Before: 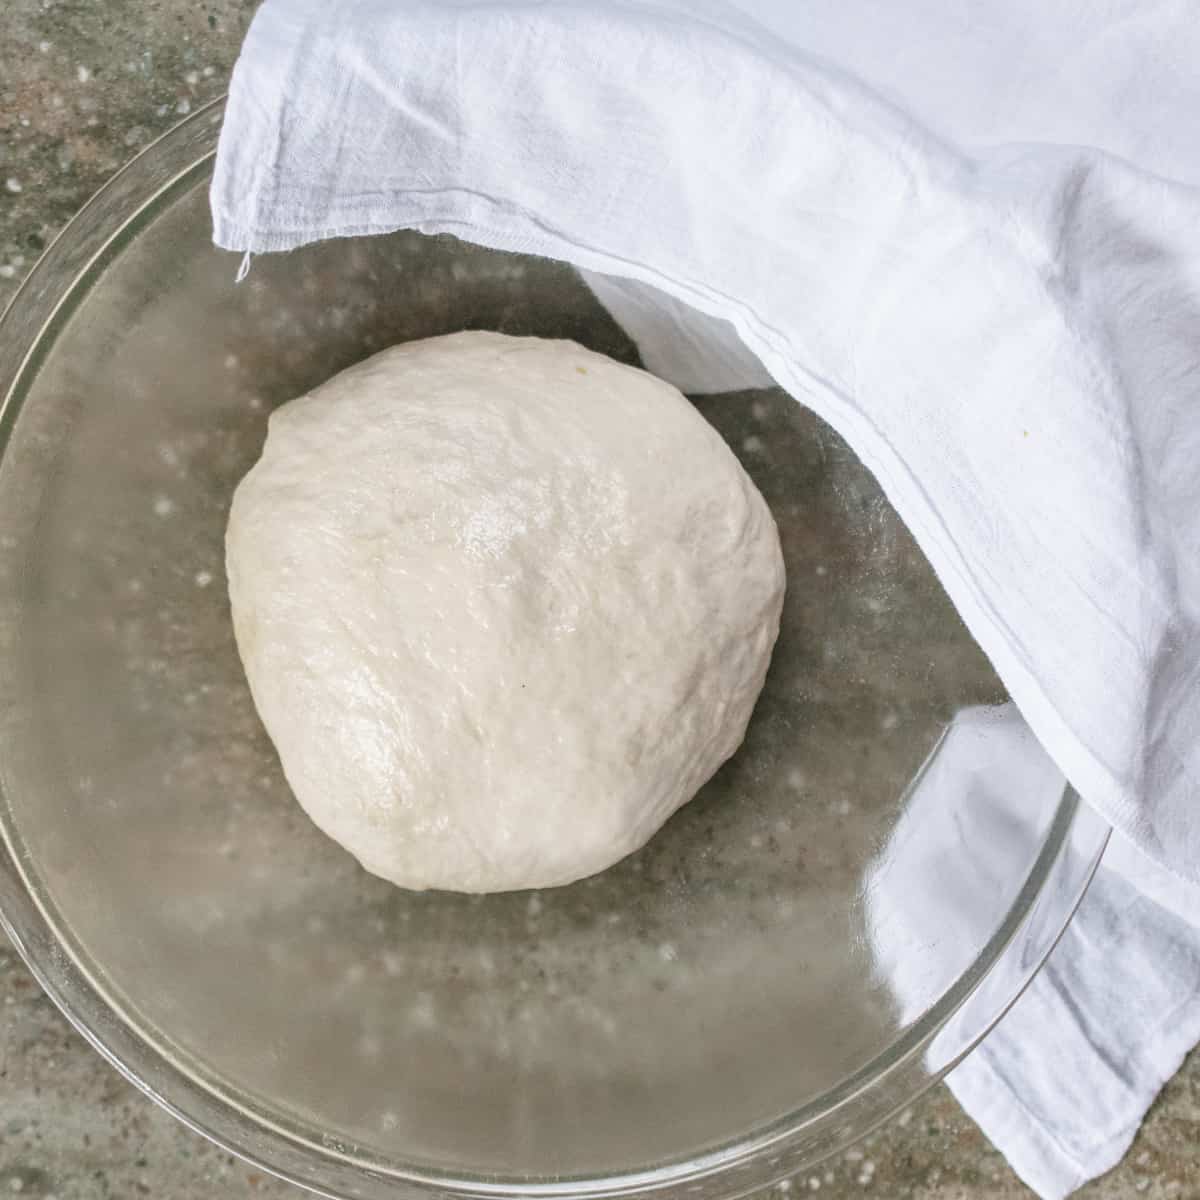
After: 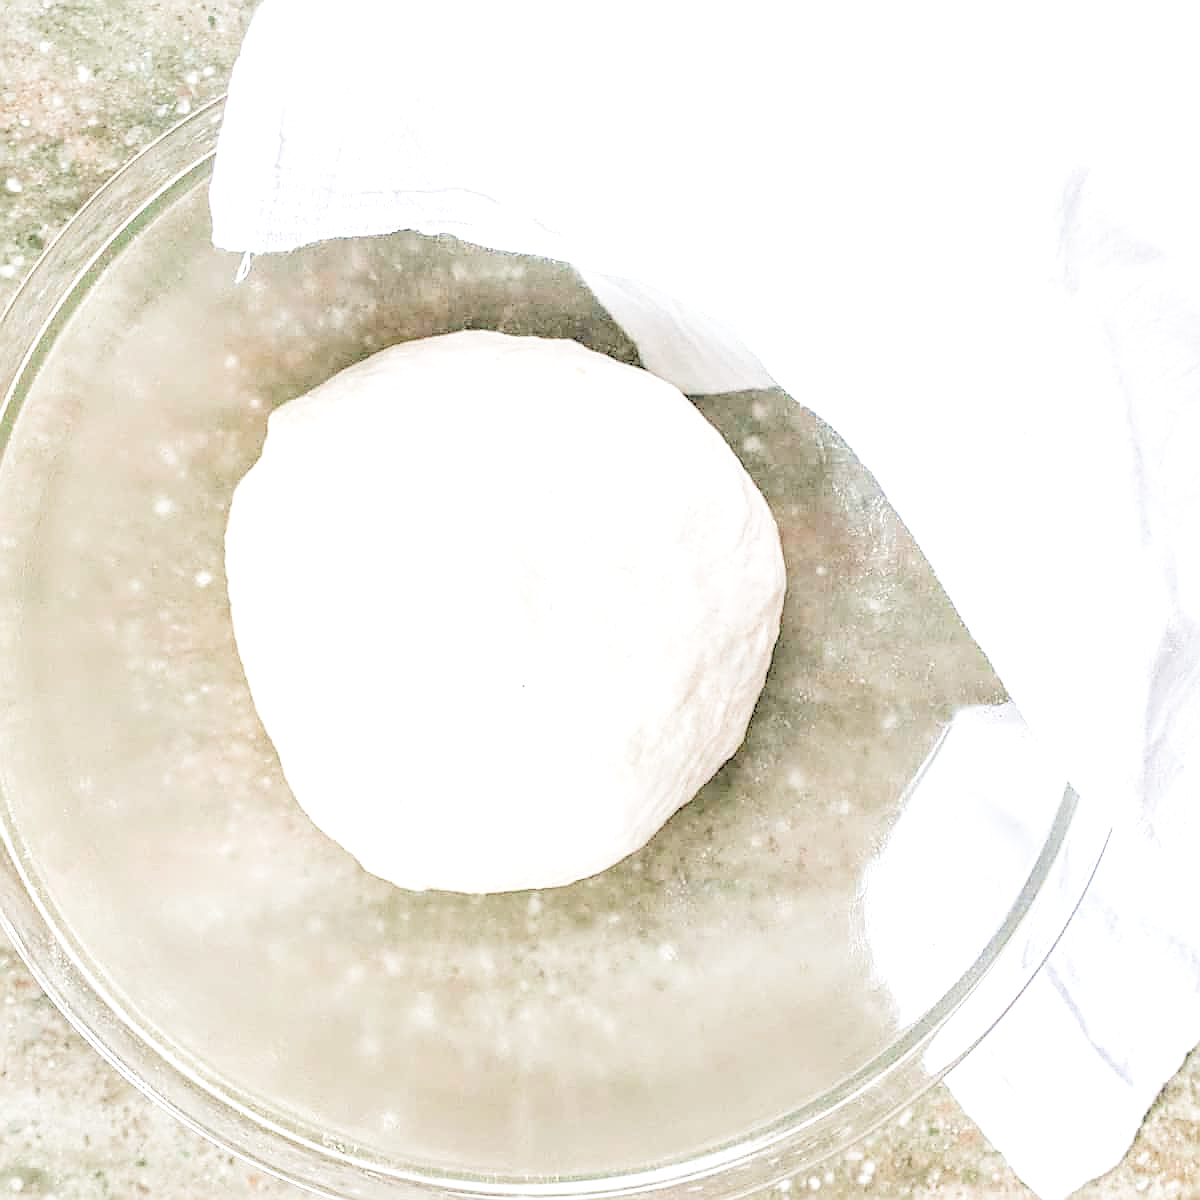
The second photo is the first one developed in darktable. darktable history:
filmic rgb: black relative exposure -4.86 EV, white relative exposure 4 EV, hardness 2.83, color science v4 (2020)
levels: levels [0.093, 0.434, 0.988]
exposure: black level correction 0.001, exposure 1.857 EV, compensate highlight preservation false
local contrast: on, module defaults
sharpen: radius 1.382, amount 1.235, threshold 0.649
